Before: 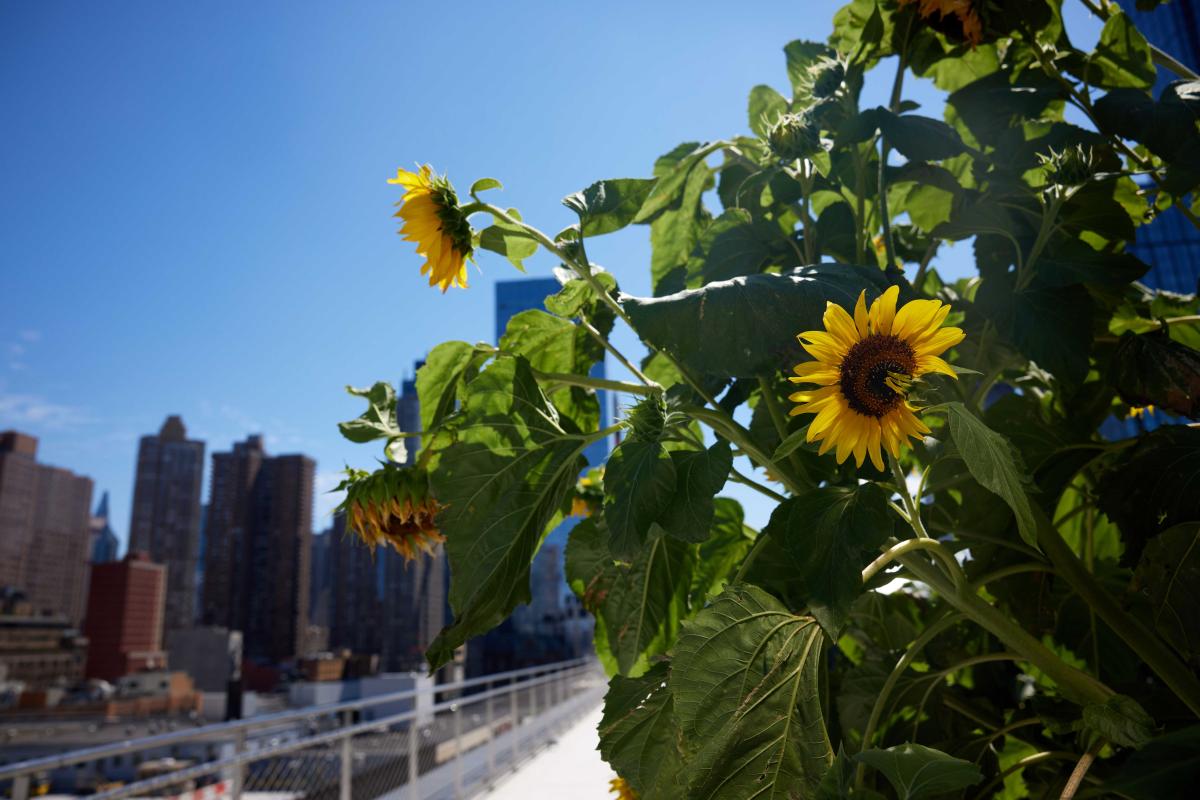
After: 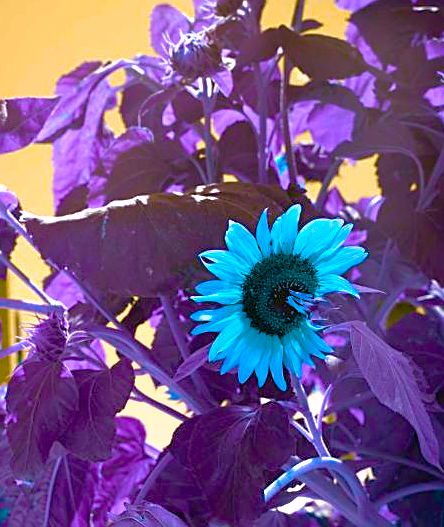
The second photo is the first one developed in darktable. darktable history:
crop and rotate: left 49.862%, top 10.126%, right 13.084%, bottom 23.923%
sharpen: on, module defaults
color balance rgb: highlights gain › chroma 2.018%, highlights gain › hue 288.89°, linear chroma grading › global chroma 14.401%, perceptual saturation grading › global saturation 9.39%, perceptual saturation grading › highlights -13.762%, perceptual saturation grading › mid-tones 14.797%, perceptual saturation grading › shadows 22.457%, hue shift 178.22°, global vibrance 49.515%, contrast 0.366%
exposure: black level correction 0, exposure 0.698 EV, compensate highlight preservation false
shadows and highlights: highlights color adjustment 0.707%
